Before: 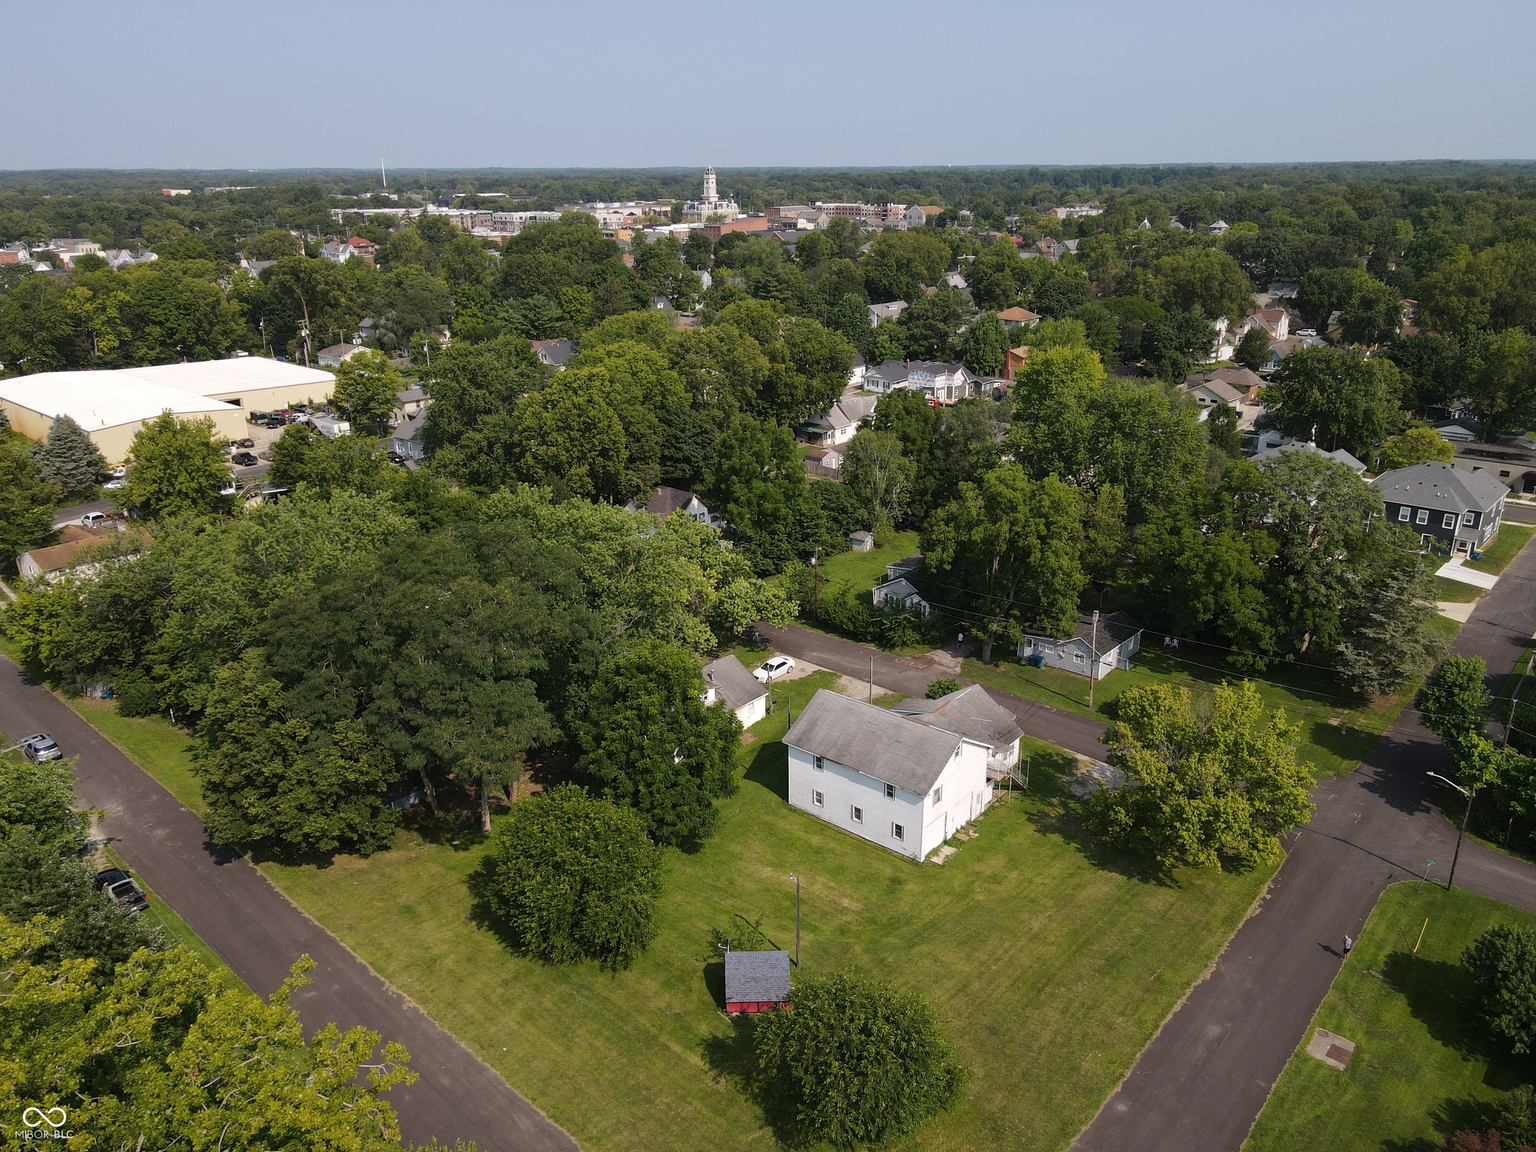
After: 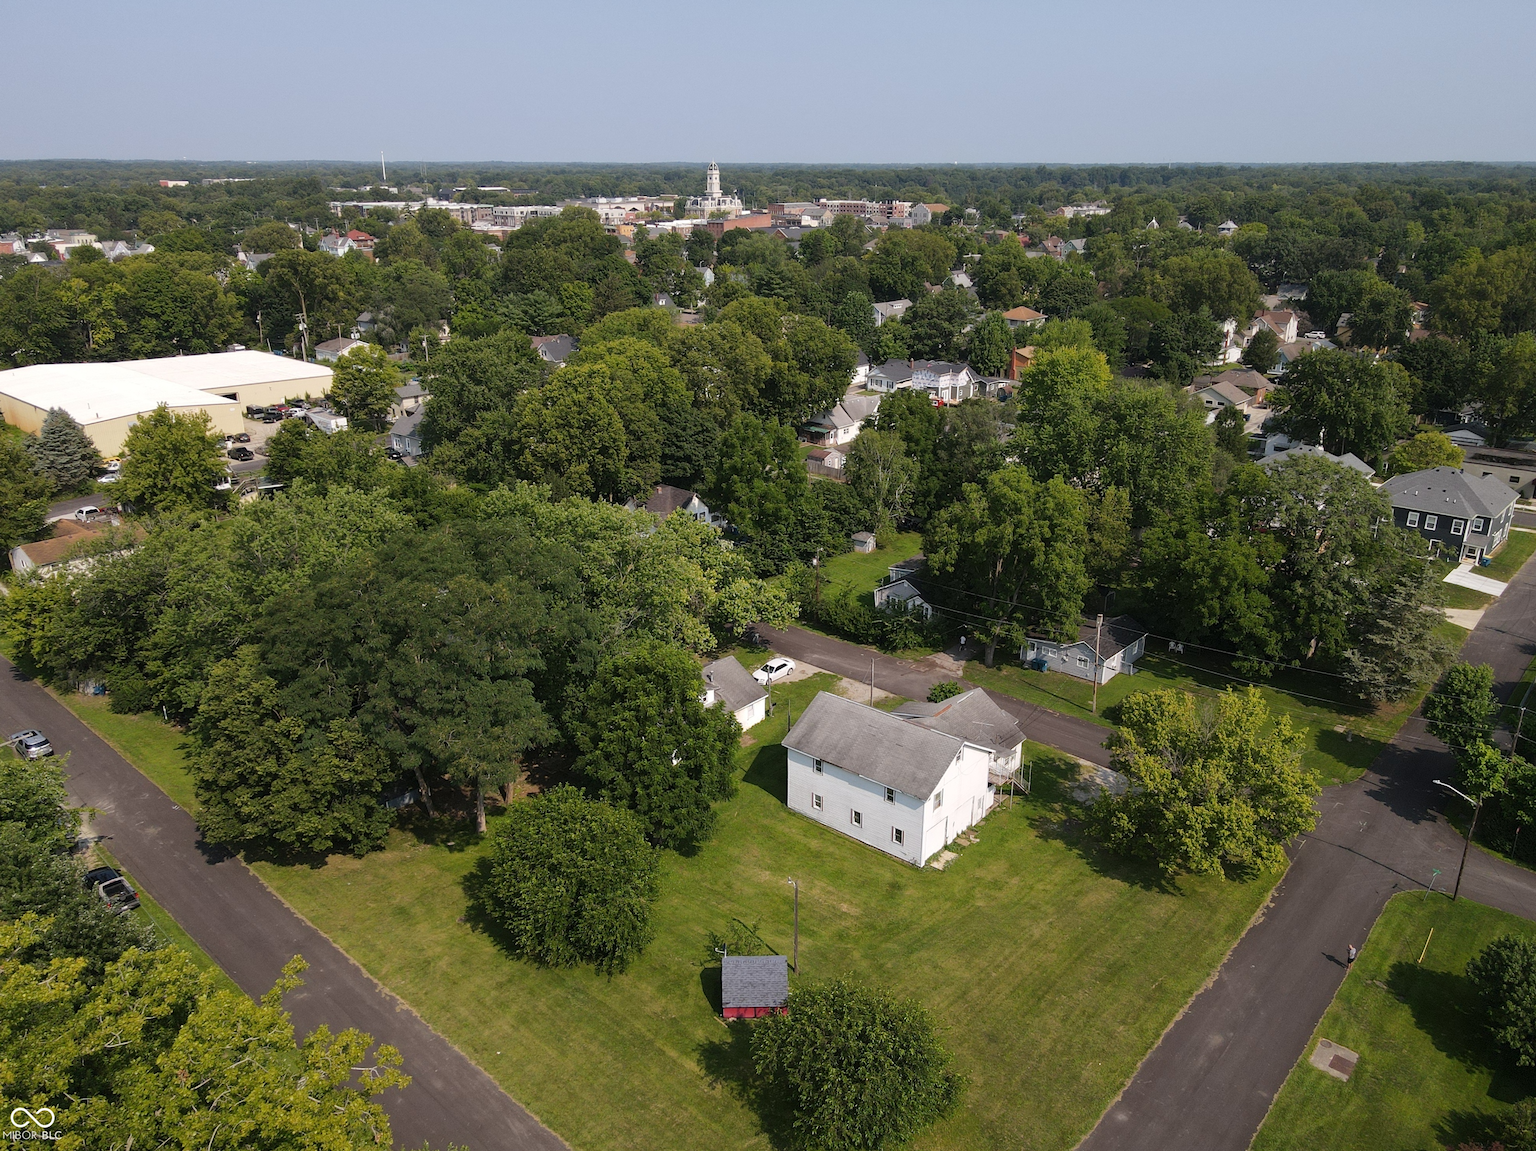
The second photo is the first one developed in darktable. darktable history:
crop and rotate: angle -0.48°
